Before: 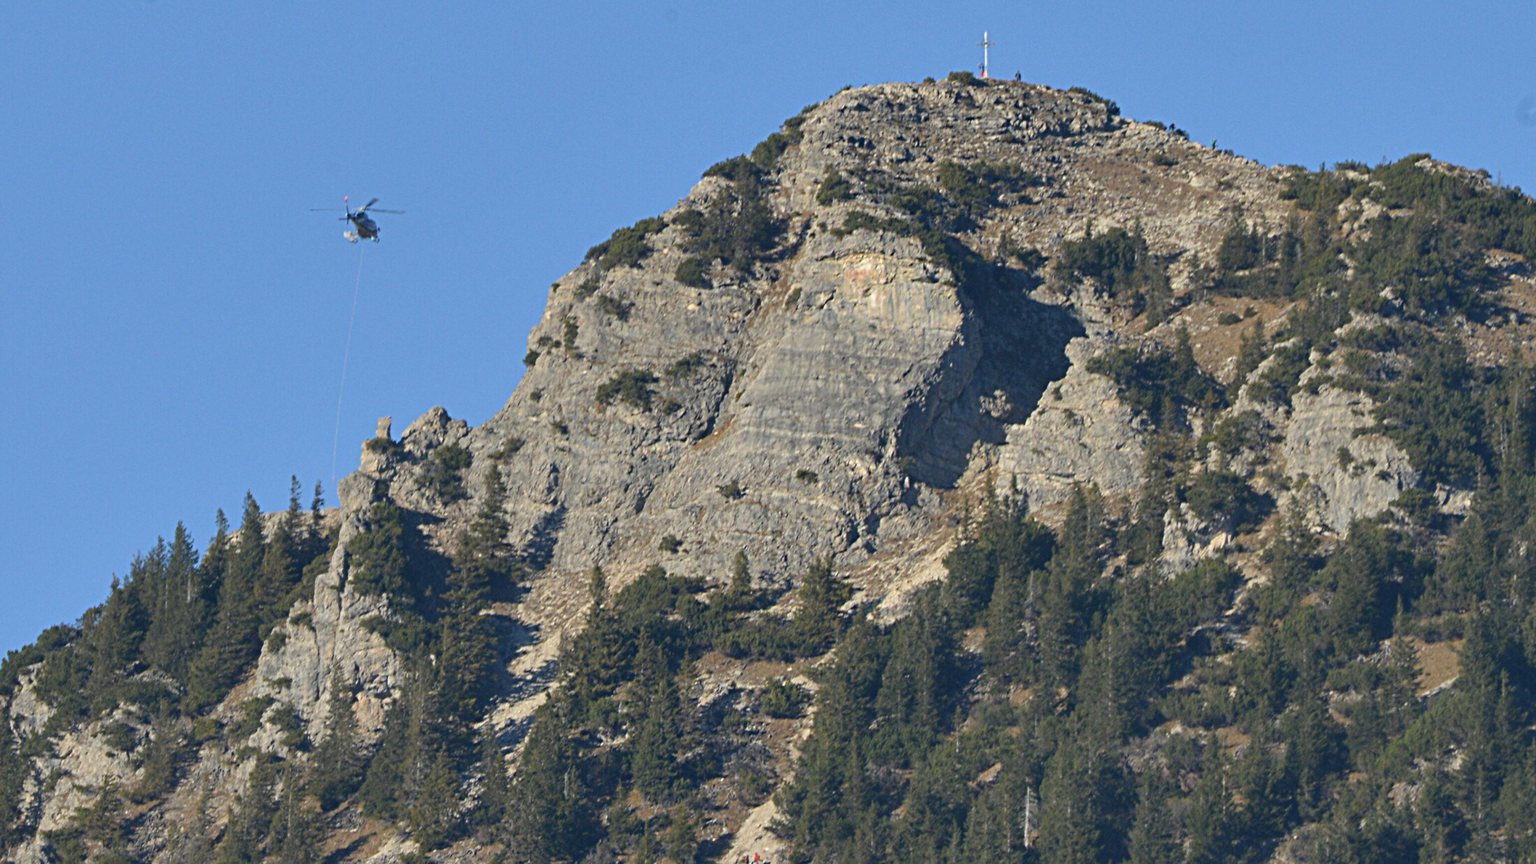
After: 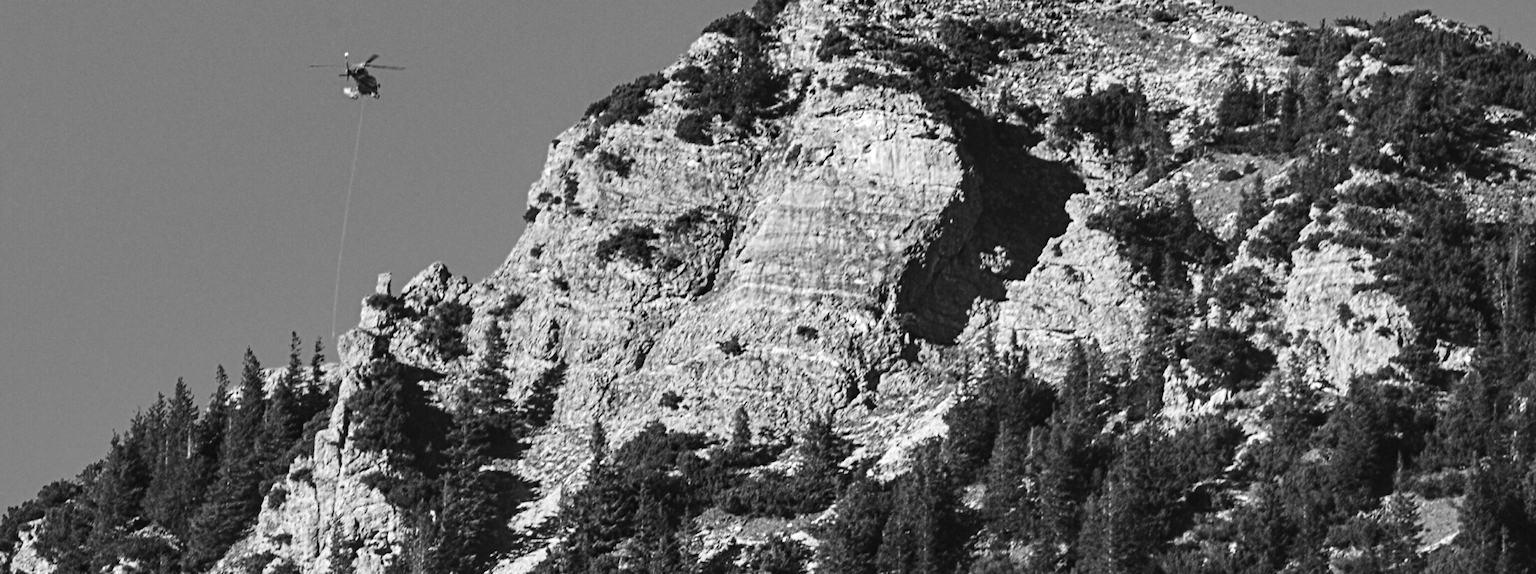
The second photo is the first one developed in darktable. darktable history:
crop: top 16.727%, bottom 16.727%
local contrast: on, module defaults
contrast brightness saturation: contrast 0.4, brightness 0.05, saturation 0.25
color zones: curves: ch0 [(0.002, 0.593) (0.143, 0.417) (0.285, 0.541) (0.455, 0.289) (0.608, 0.327) (0.727, 0.283) (0.869, 0.571) (1, 0.603)]; ch1 [(0, 0) (0.143, 0) (0.286, 0) (0.429, 0) (0.571, 0) (0.714, 0) (0.857, 0)]
